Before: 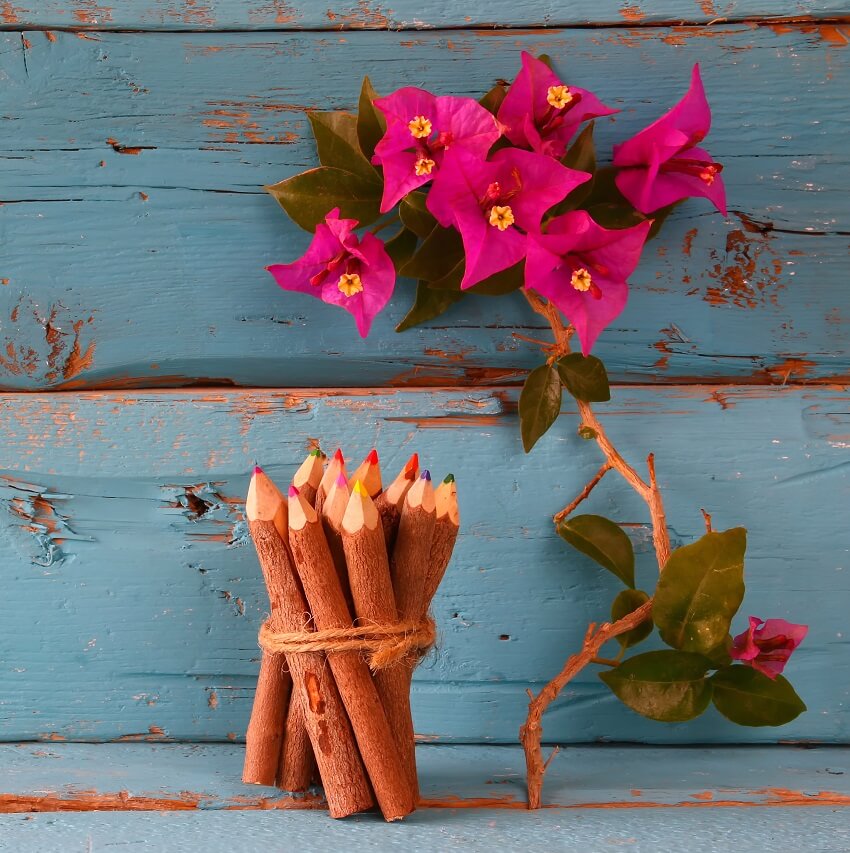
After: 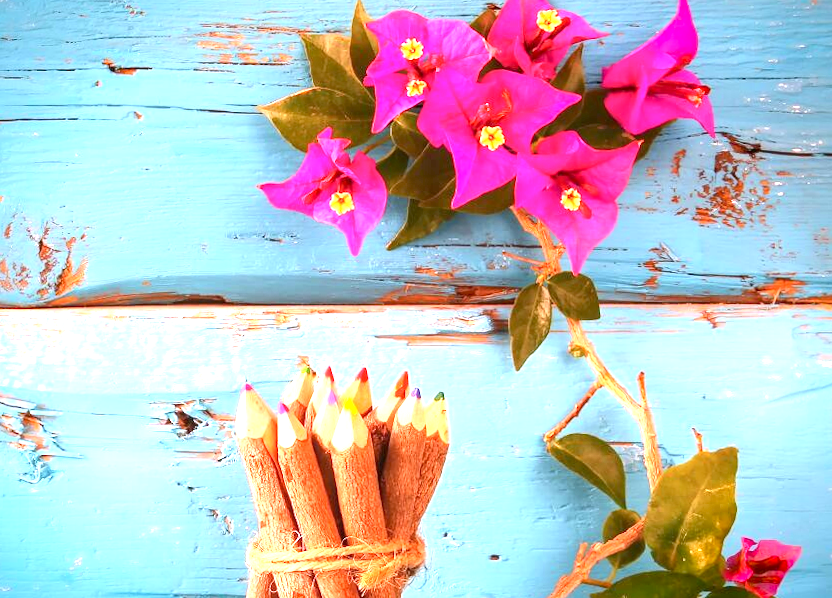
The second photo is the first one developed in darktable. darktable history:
crop and rotate: top 8.293%, bottom 20.996%
rotate and perspective: rotation 0.226°, lens shift (vertical) -0.042, crop left 0.023, crop right 0.982, crop top 0.006, crop bottom 0.994
contrast brightness saturation: contrast 0.15, brightness 0.05
white balance: red 0.974, blue 1.044
exposure: exposure 2.04 EV, compensate highlight preservation false
local contrast: on, module defaults
vignetting: fall-off start 88.53%, fall-off radius 44.2%, saturation 0.376, width/height ratio 1.161
